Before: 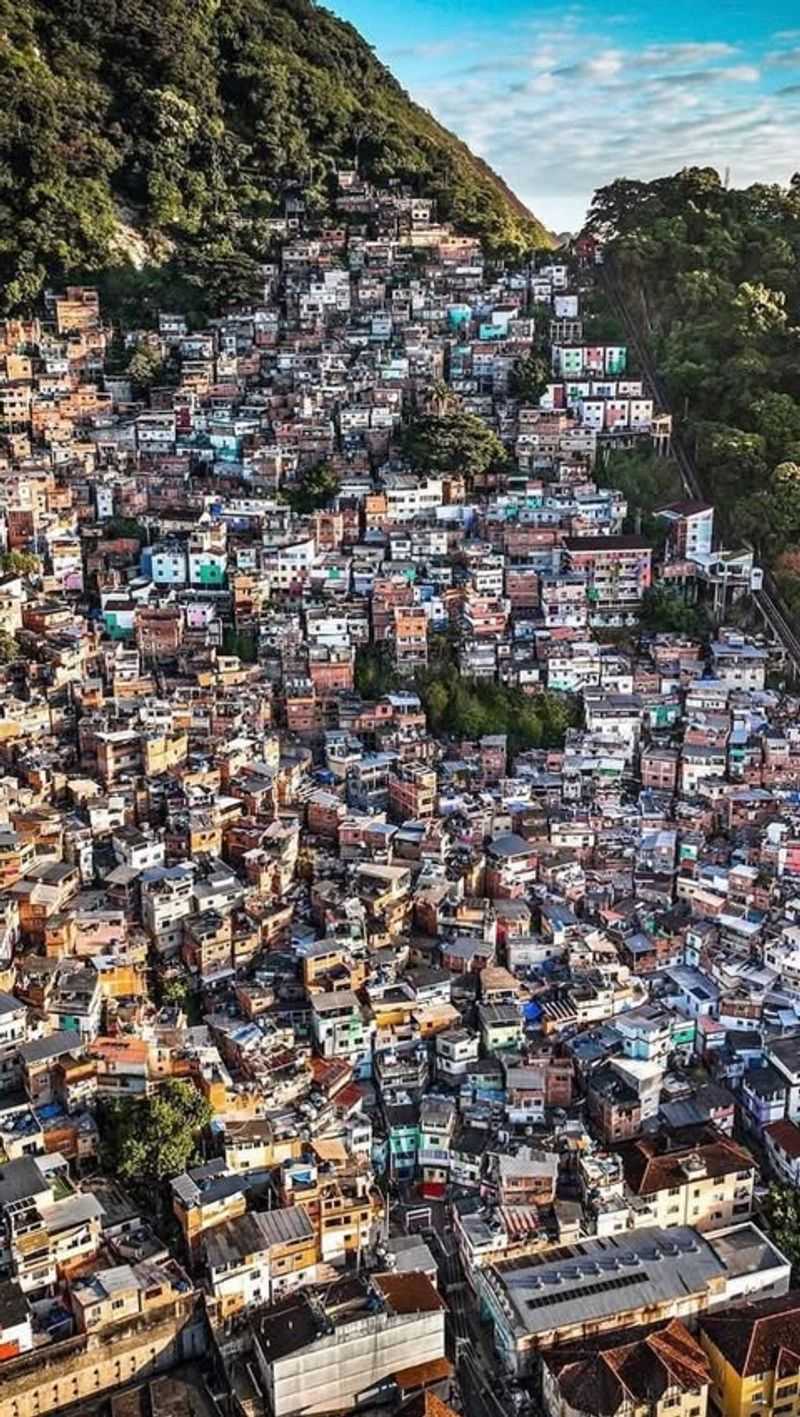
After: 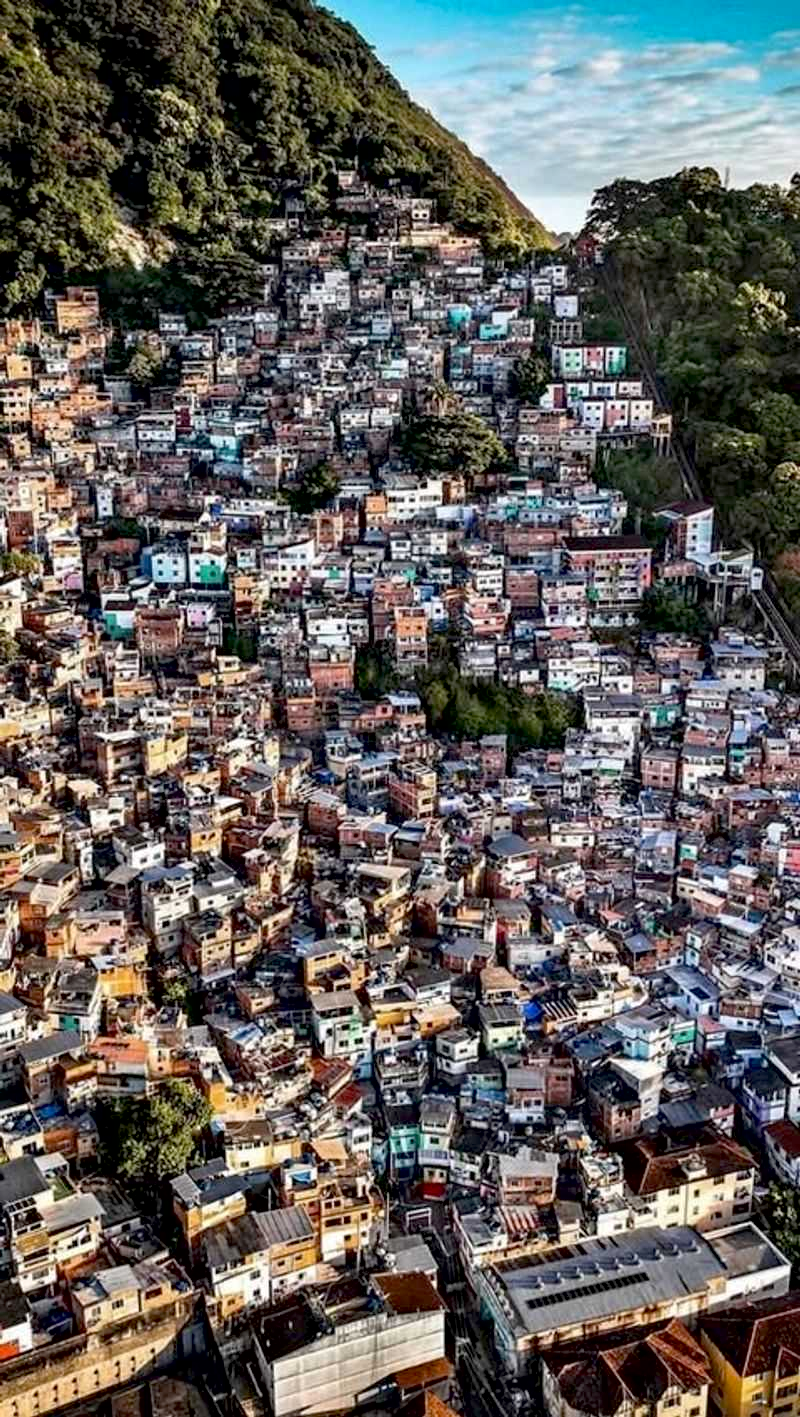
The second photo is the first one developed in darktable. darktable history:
exposure: black level correction 0.011, compensate highlight preservation false
local contrast: mode bilateral grid, contrast 21, coarseness 50, detail 119%, midtone range 0.2
